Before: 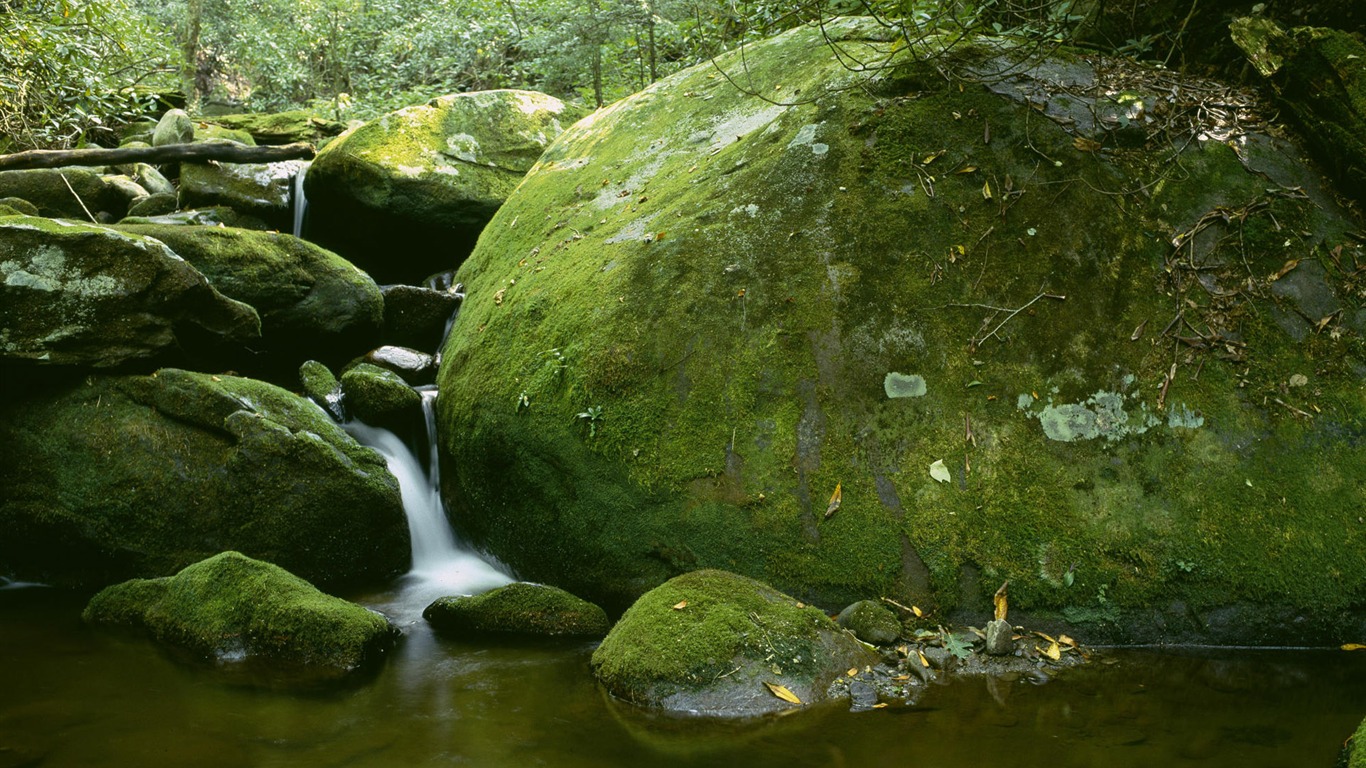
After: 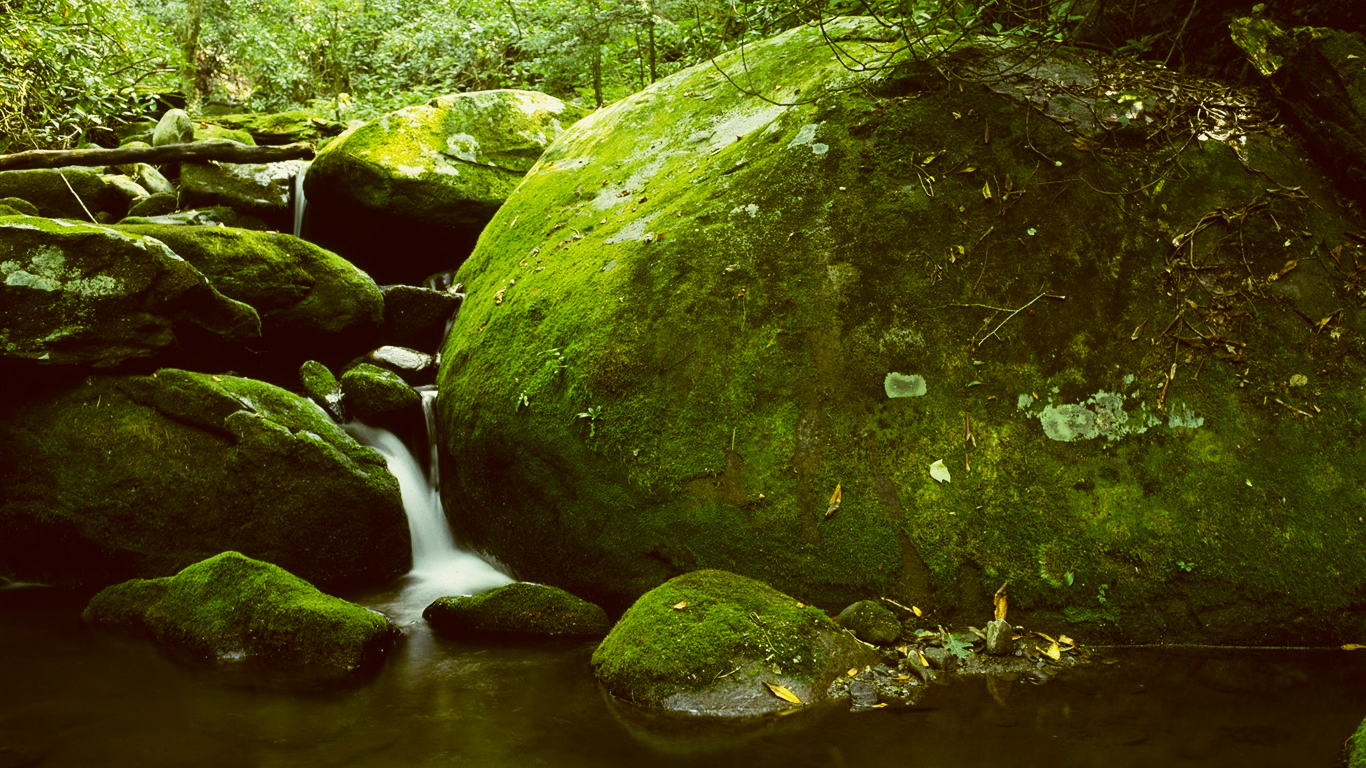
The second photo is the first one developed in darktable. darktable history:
tone curve: curves: ch0 [(0, 0) (0.055, 0.031) (0.282, 0.215) (0.729, 0.785) (1, 1)], preserve colors none
color correction: highlights a* -5.58, highlights b* 9.8, shadows a* 9.4, shadows b* 24.57
